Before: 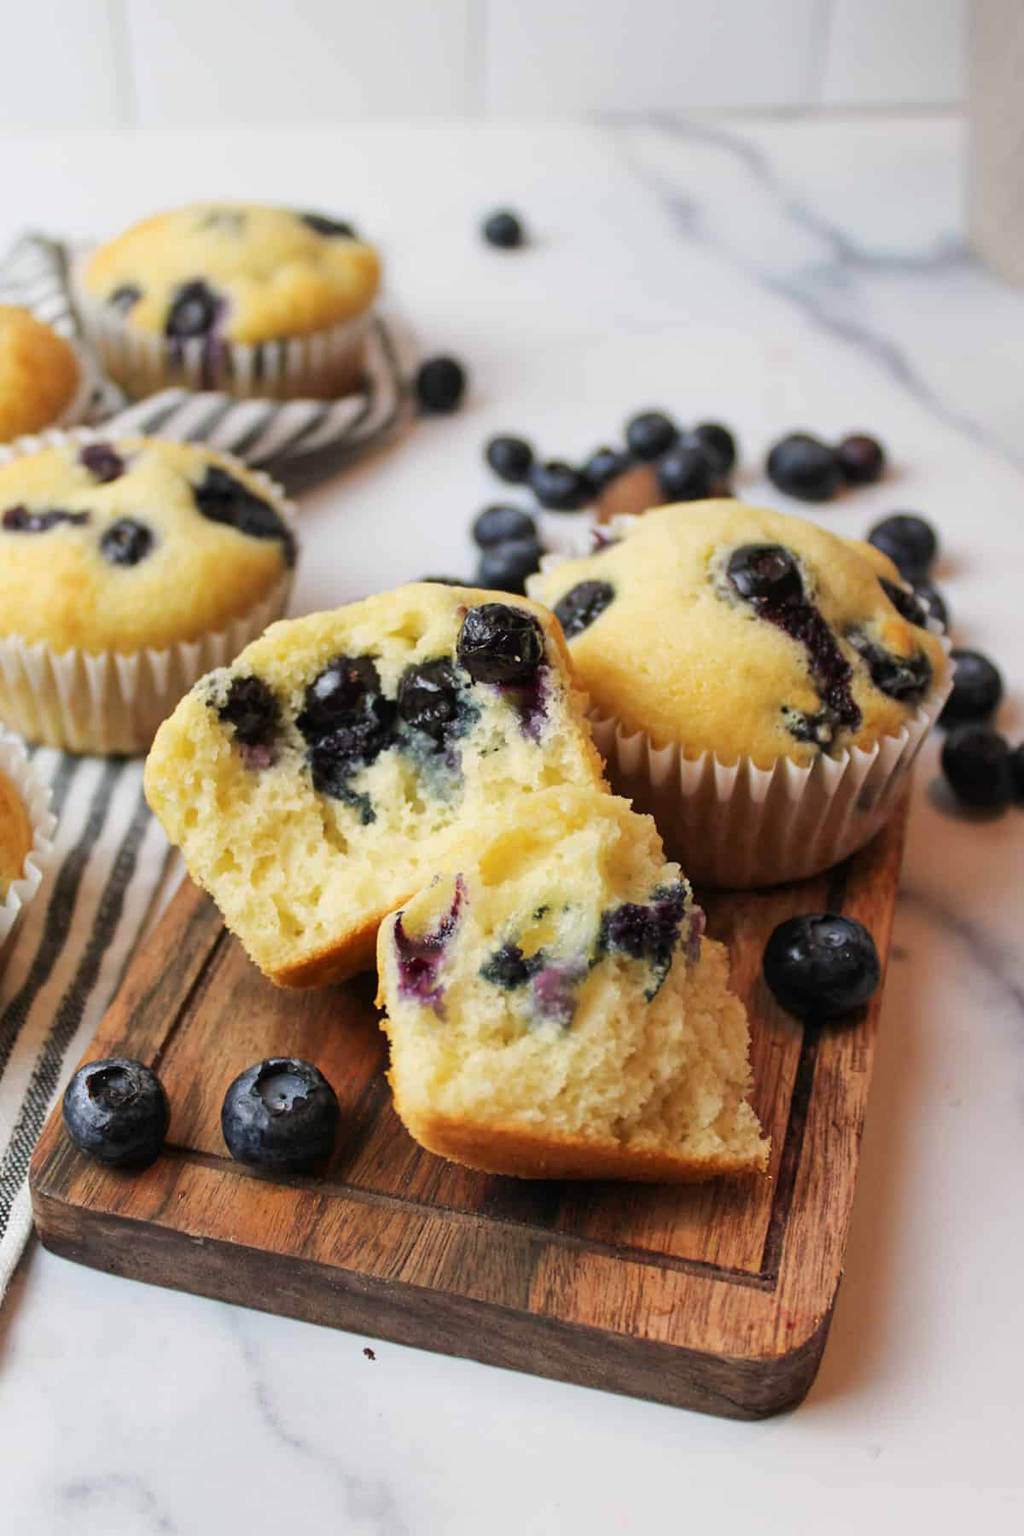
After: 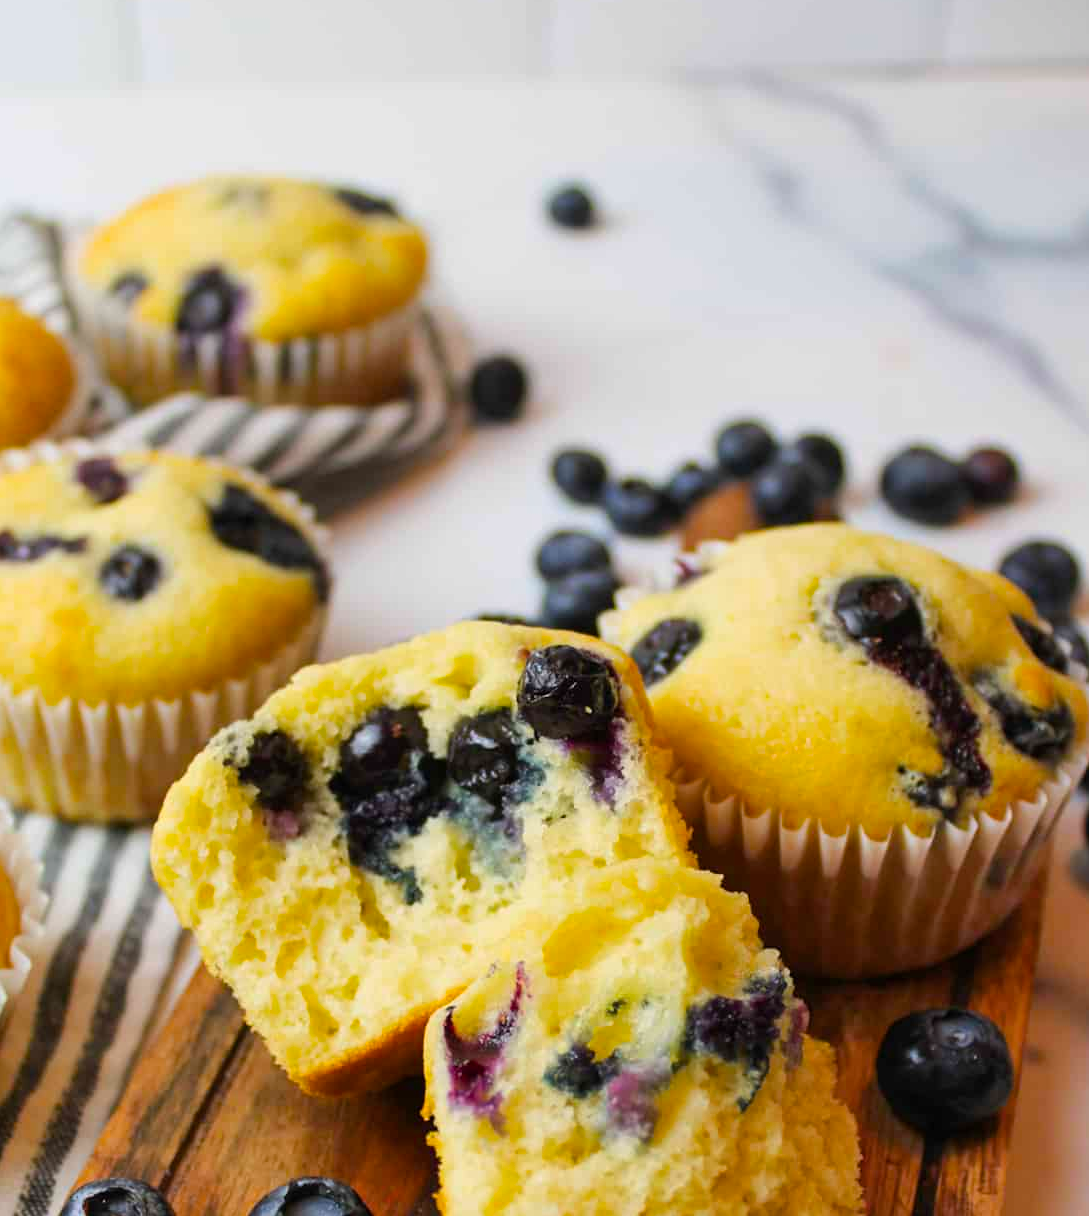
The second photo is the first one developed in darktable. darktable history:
color balance rgb: perceptual saturation grading › global saturation 30%, global vibrance 20%
crop: left 1.509%, top 3.452%, right 7.696%, bottom 28.452%
tone equalizer: on, module defaults
